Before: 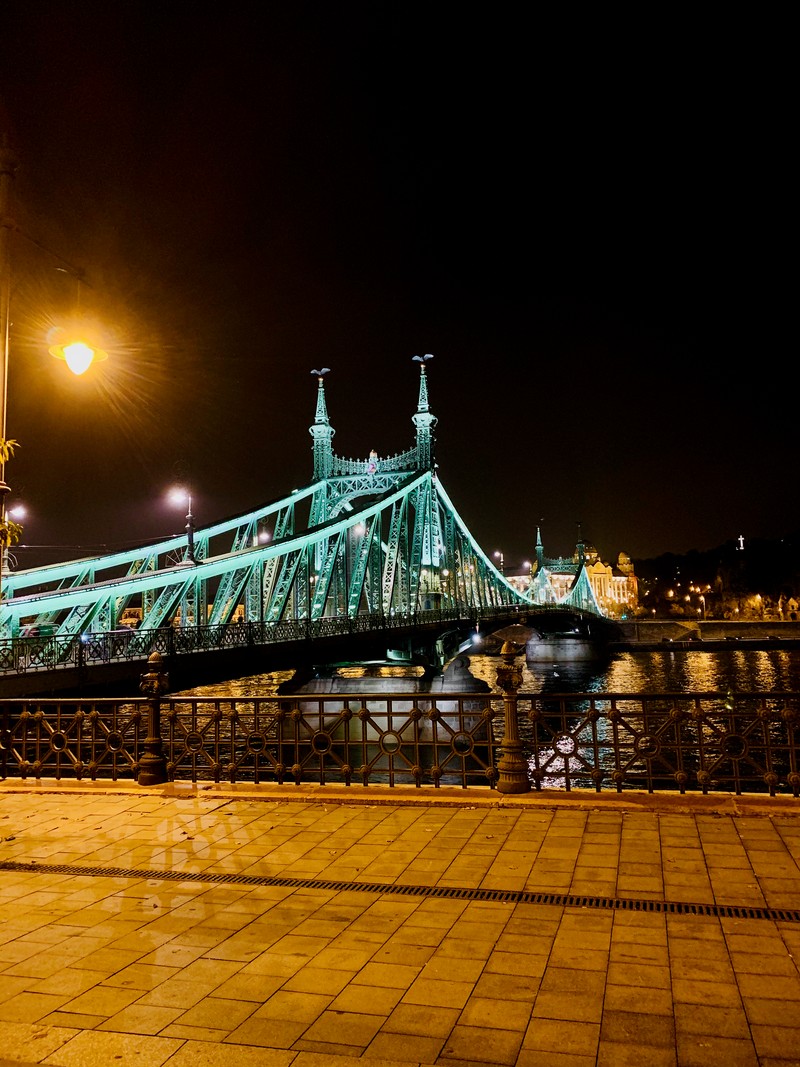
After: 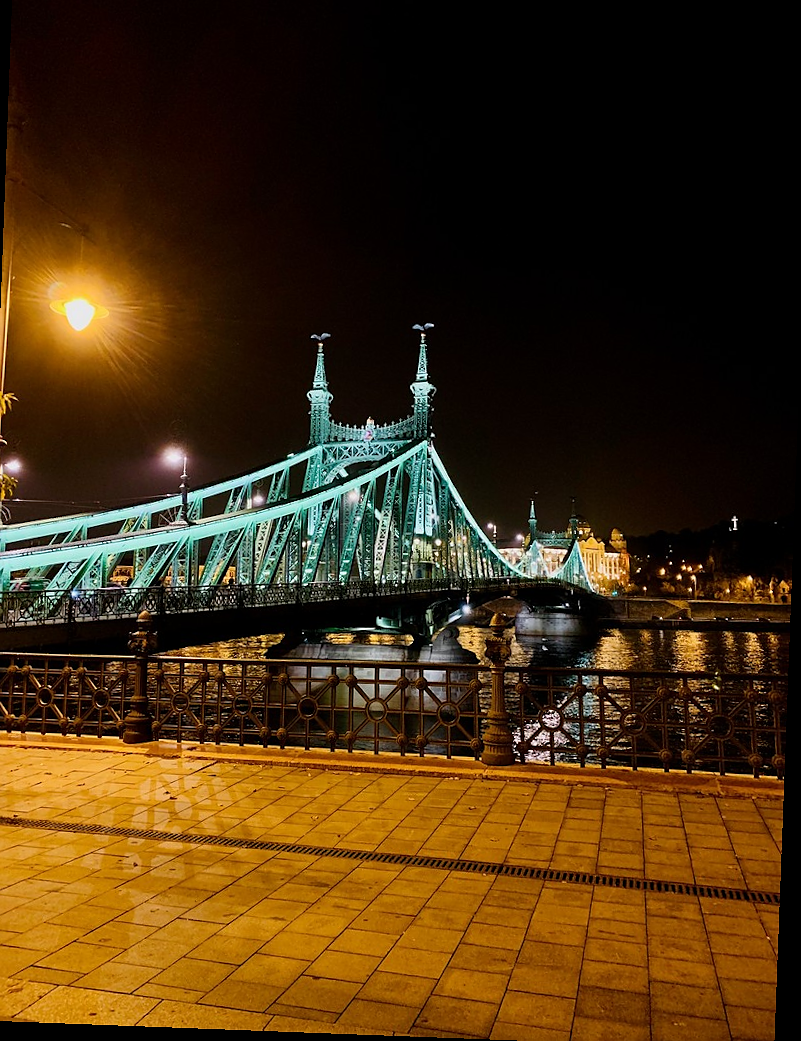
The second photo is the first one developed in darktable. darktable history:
crop and rotate: angle -2.16°, left 3.118%, top 4.321%, right 1.372%, bottom 0.716%
sharpen: radius 1.032
